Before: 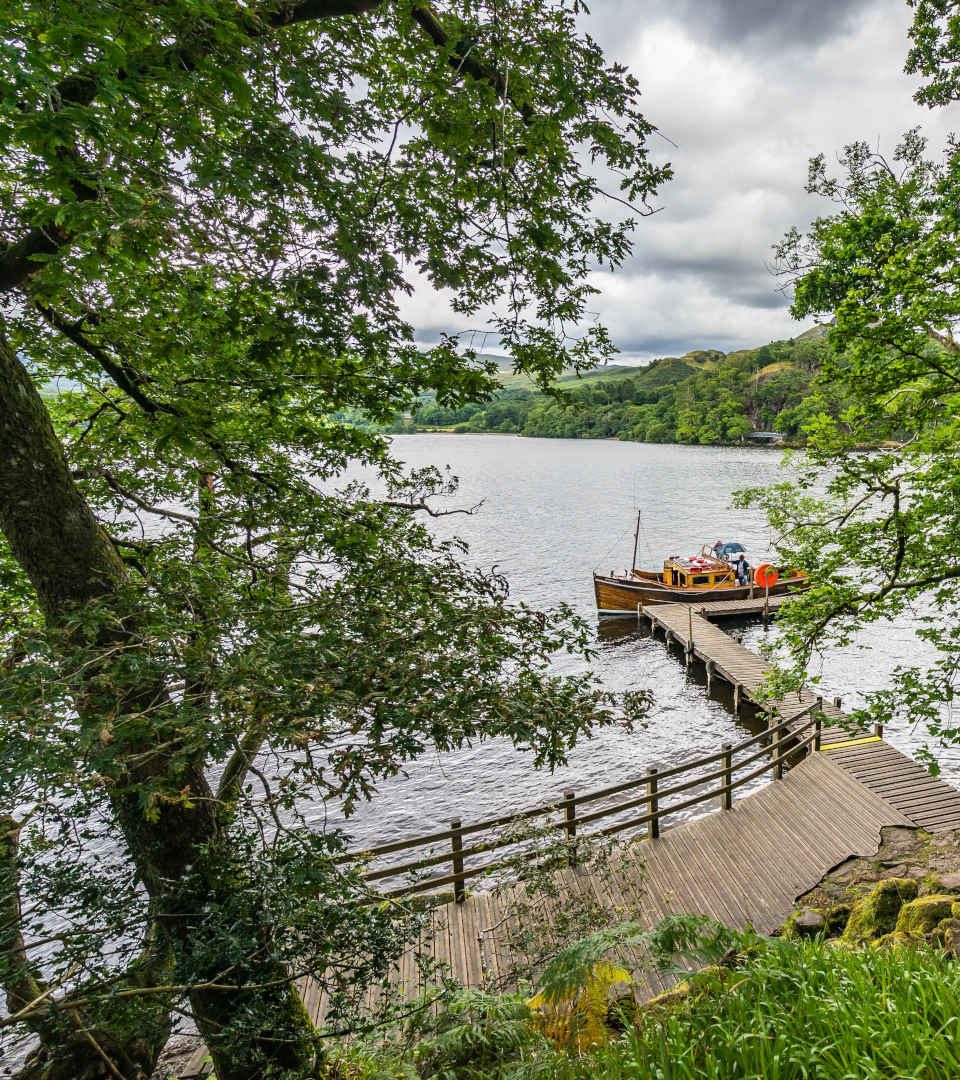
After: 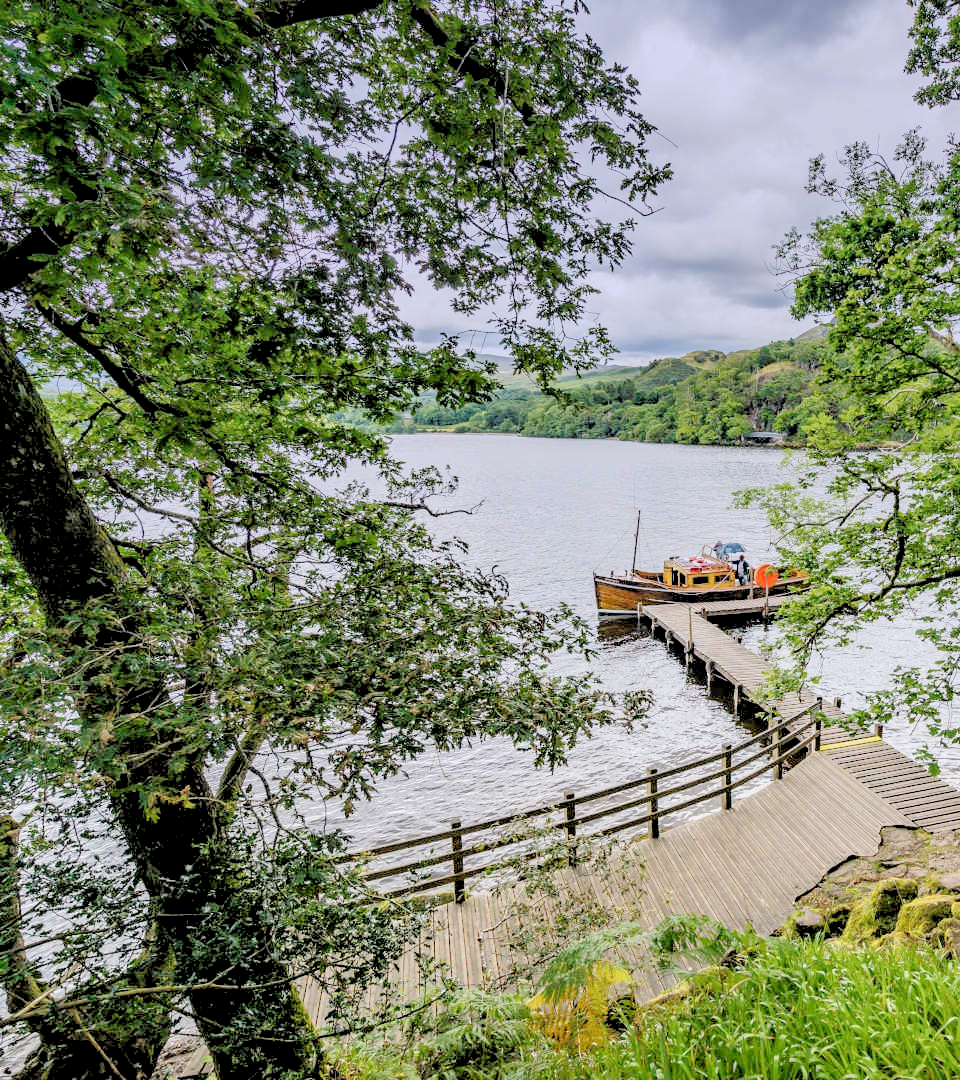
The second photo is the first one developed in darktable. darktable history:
white balance: emerald 1
base curve: curves: ch0 [(0, 0) (0.158, 0.273) (0.879, 0.895) (1, 1)], preserve colors none
tone curve: curves: ch0 [(0.047, 0) (0.292, 0.352) (0.657, 0.678) (1, 0.958)], color space Lab, linked channels, preserve colors none
graduated density: hue 238.83°, saturation 50%
rgb levels: levels [[0.01, 0.419, 0.839], [0, 0.5, 1], [0, 0.5, 1]]
